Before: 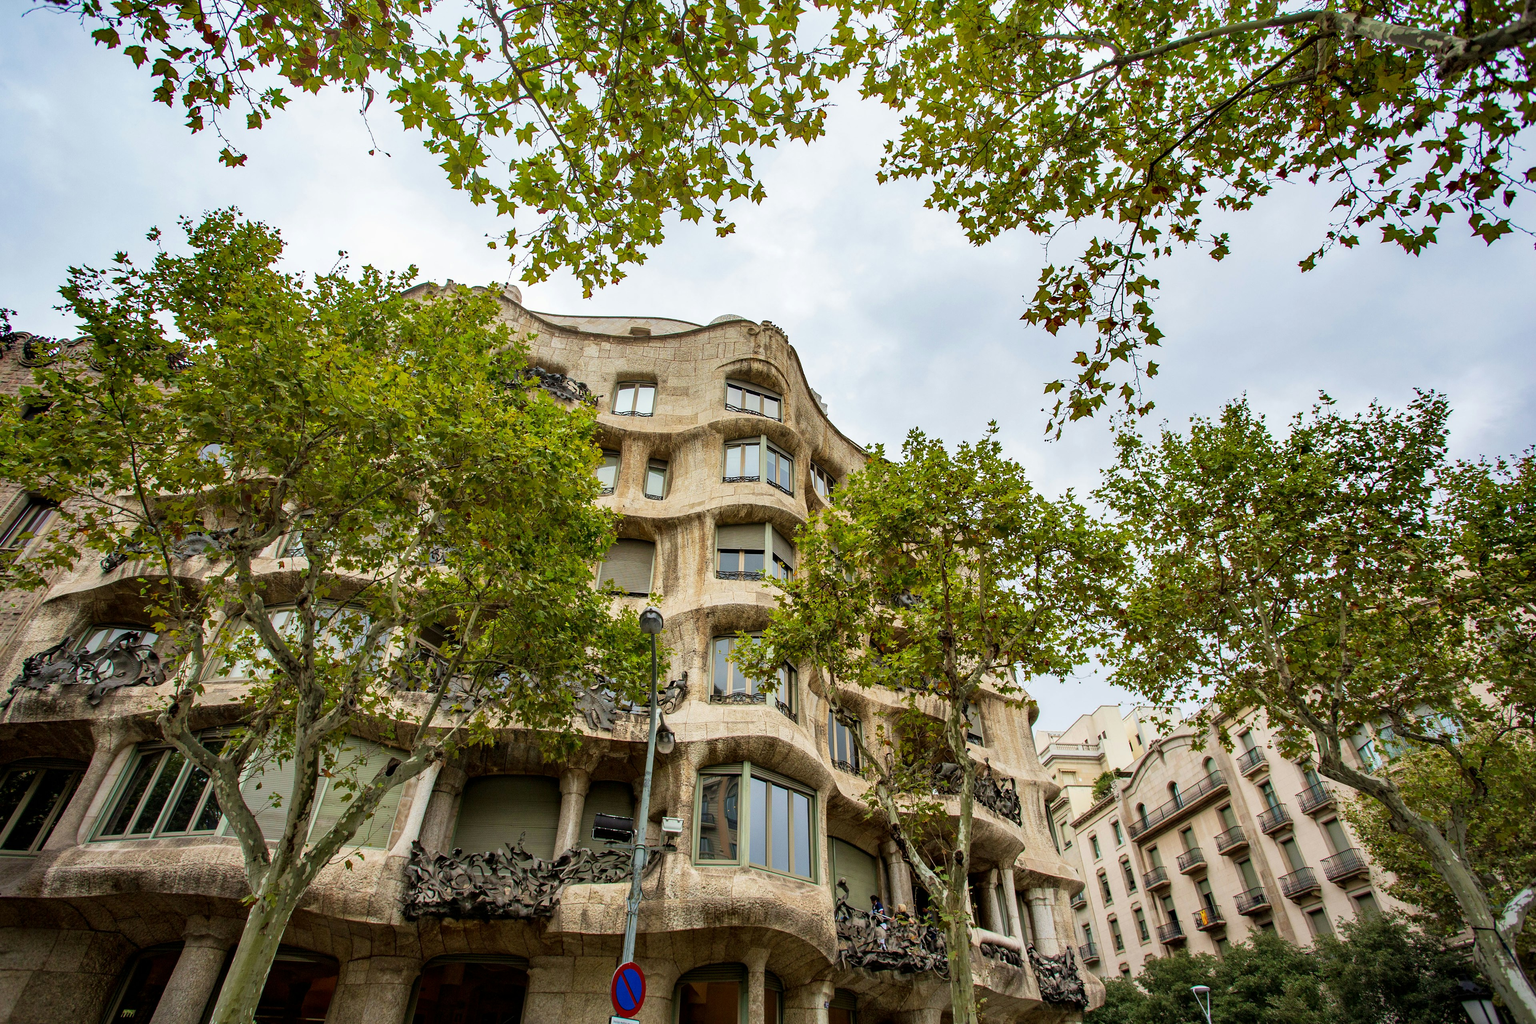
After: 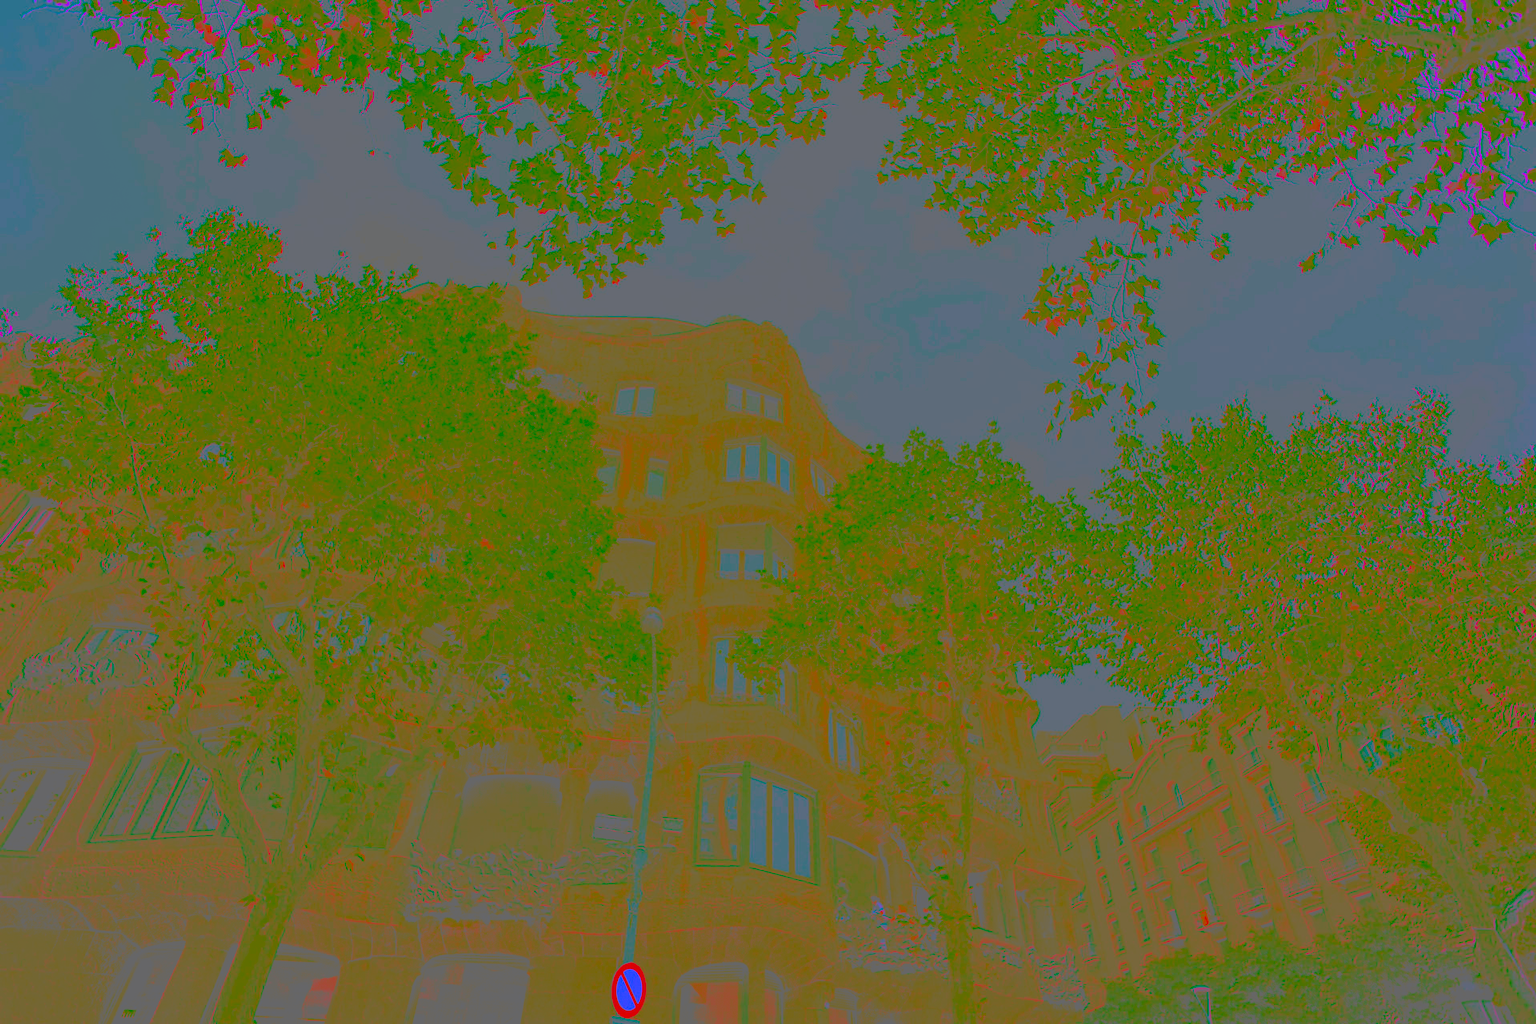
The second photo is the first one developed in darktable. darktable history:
contrast brightness saturation: contrast -0.99, brightness -0.17, saturation 0.75
tone curve: curves: ch0 [(0, 0.011) (0.053, 0.026) (0.174, 0.115) (0.398, 0.444) (0.673, 0.775) (0.829, 0.906) (0.991, 0.981)]; ch1 [(0, 0) (0.276, 0.206) (0.409, 0.383) (0.473, 0.458) (0.492, 0.499) (0.521, 0.502) (0.546, 0.543) (0.585, 0.617) (0.659, 0.686) (0.78, 0.8) (1, 1)]; ch2 [(0, 0) (0.438, 0.449) (0.473, 0.469) (0.503, 0.5) (0.523, 0.538) (0.562, 0.598) (0.612, 0.635) (0.695, 0.713) (1, 1)], color space Lab, independent channels, preserve colors none
